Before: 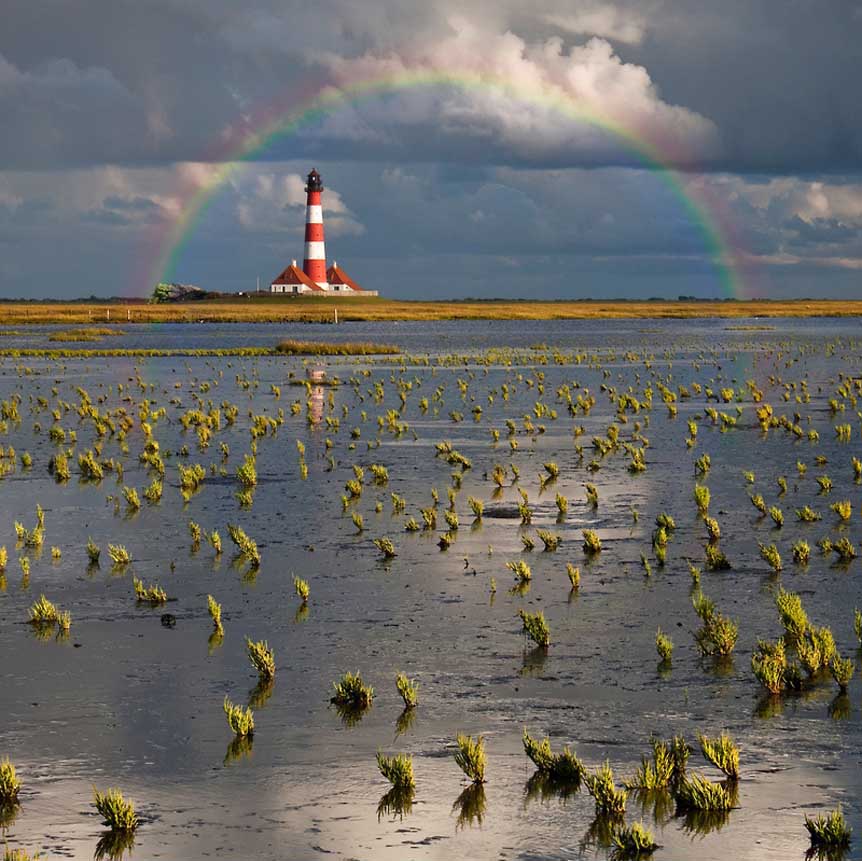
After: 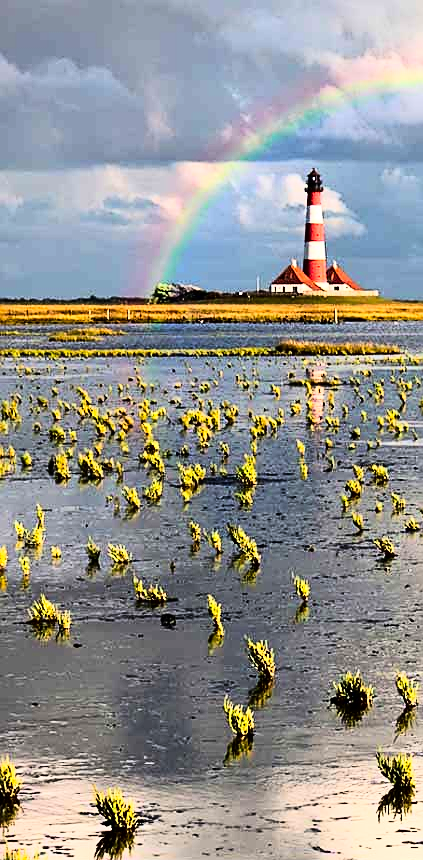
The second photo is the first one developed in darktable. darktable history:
contrast brightness saturation: contrast 0.13, brightness -0.05, saturation 0.16
rgb curve: curves: ch0 [(0, 0) (0.21, 0.15) (0.24, 0.21) (0.5, 0.75) (0.75, 0.96) (0.89, 0.99) (1, 1)]; ch1 [(0, 0.02) (0.21, 0.13) (0.25, 0.2) (0.5, 0.67) (0.75, 0.9) (0.89, 0.97) (1, 1)]; ch2 [(0, 0.02) (0.21, 0.13) (0.25, 0.2) (0.5, 0.67) (0.75, 0.9) (0.89, 0.97) (1, 1)], compensate middle gray true
sharpen: on, module defaults
crop and rotate: left 0%, top 0%, right 50.845%
